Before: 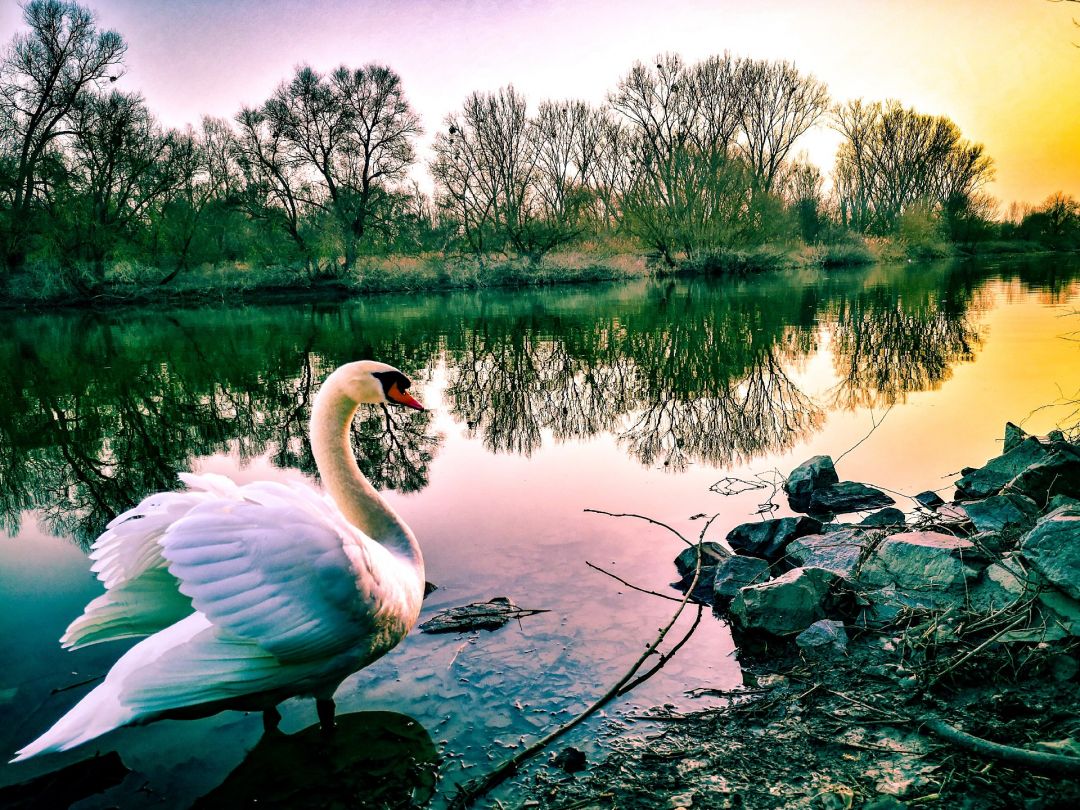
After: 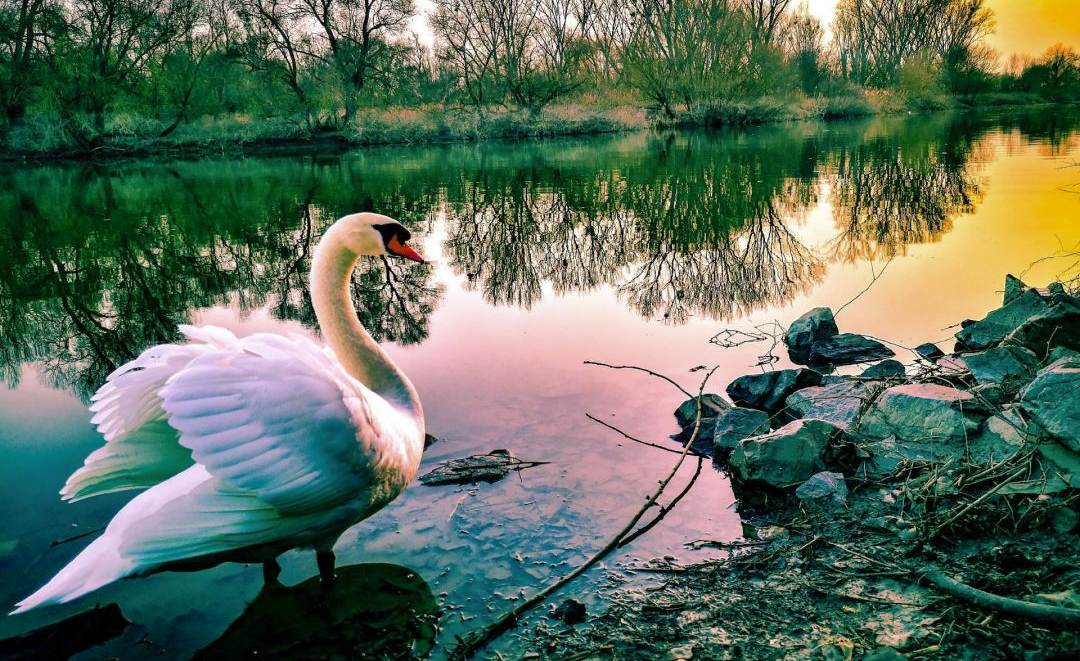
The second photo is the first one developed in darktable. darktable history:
shadows and highlights: on, module defaults
crop and rotate: top 18.338%
